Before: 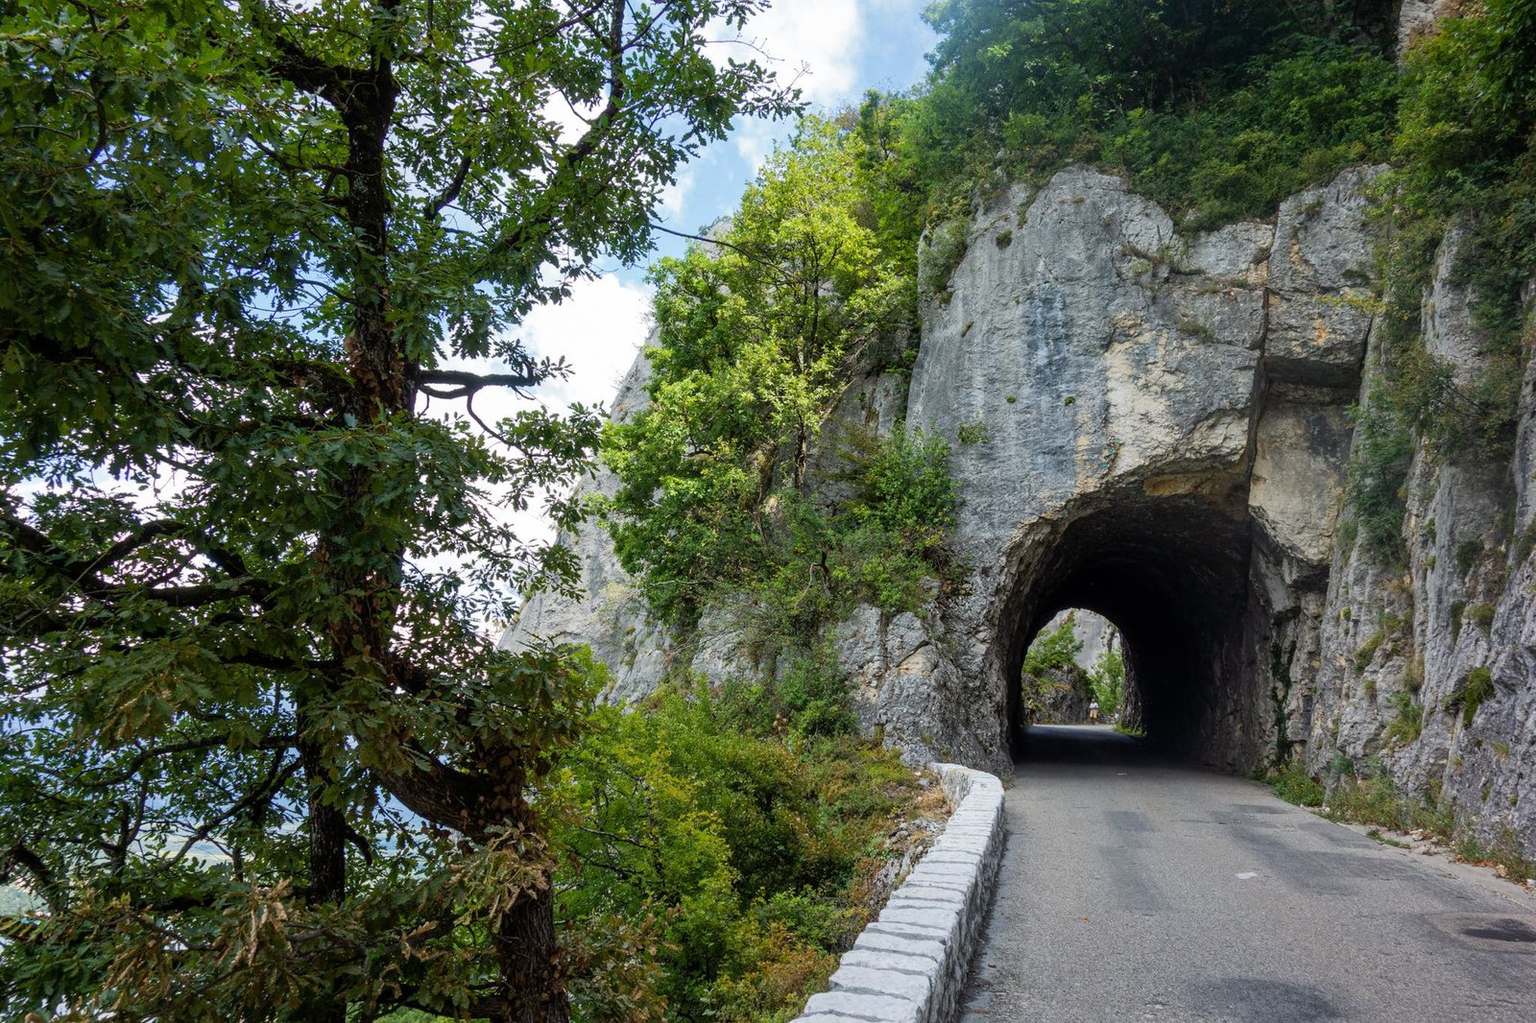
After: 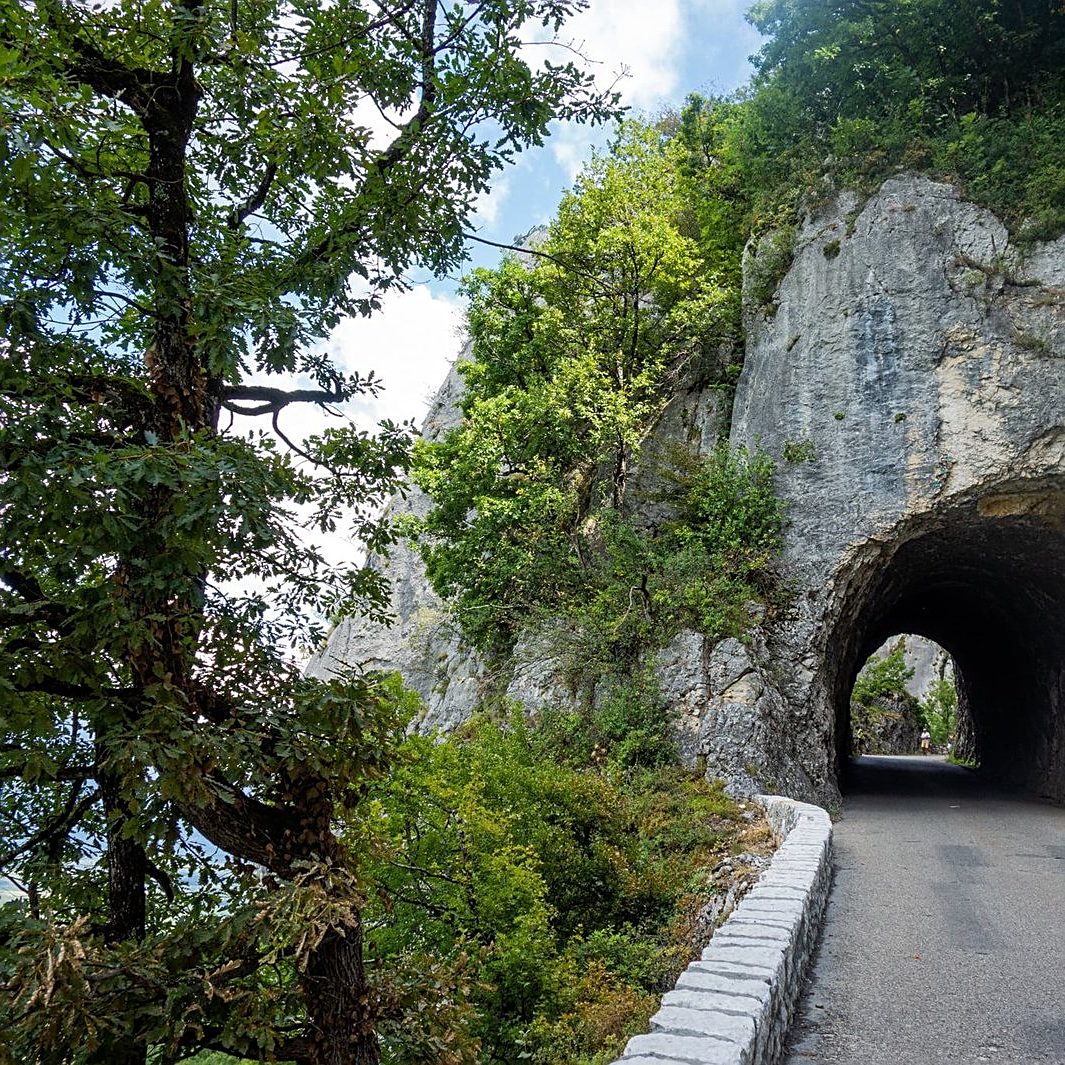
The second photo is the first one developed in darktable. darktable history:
sharpen: on, module defaults
crop and rotate: left 13.46%, right 19.924%
contrast equalizer: octaves 7, y [[0.5, 0.502, 0.506, 0.511, 0.52, 0.537], [0.5 ×6], [0.505, 0.509, 0.518, 0.534, 0.553, 0.561], [0 ×6], [0 ×6]]
